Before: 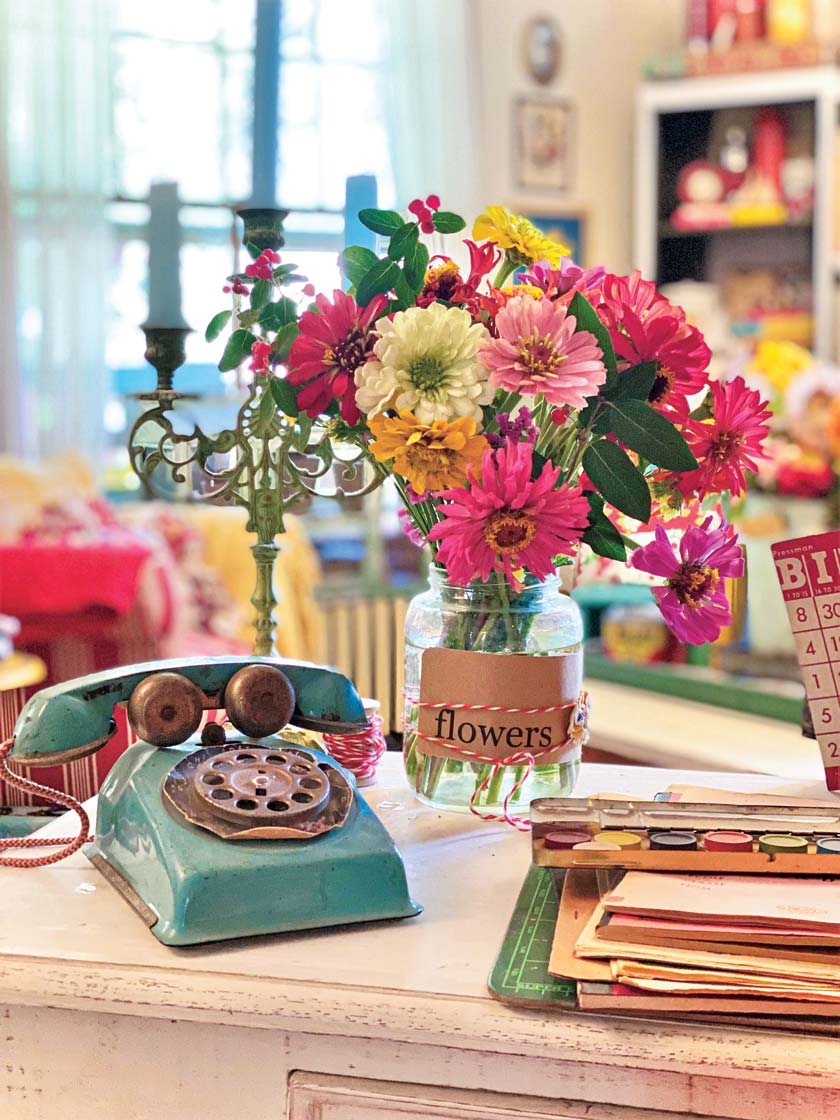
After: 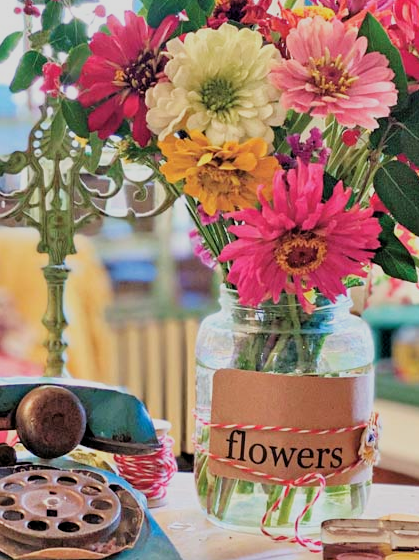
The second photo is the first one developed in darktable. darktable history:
crop: left 25%, top 25%, right 25%, bottom 25%
filmic rgb: middle gray luminance 18.42%, black relative exposure -9 EV, white relative exposure 3.75 EV, threshold 6 EV, target black luminance 0%, hardness 4.85, latitude 67.35%, contrast 0.955, highlights saturation mix 20%, shadows ↔ highlights balance 21.36%, add noise in highlights 0, preserve chrominance luminance Y, color science v3 (2019), use custom middle-gray values true, iterations of high-quality reconstruction 0, contrast in highlights soft, enable highlight reconstruction true
